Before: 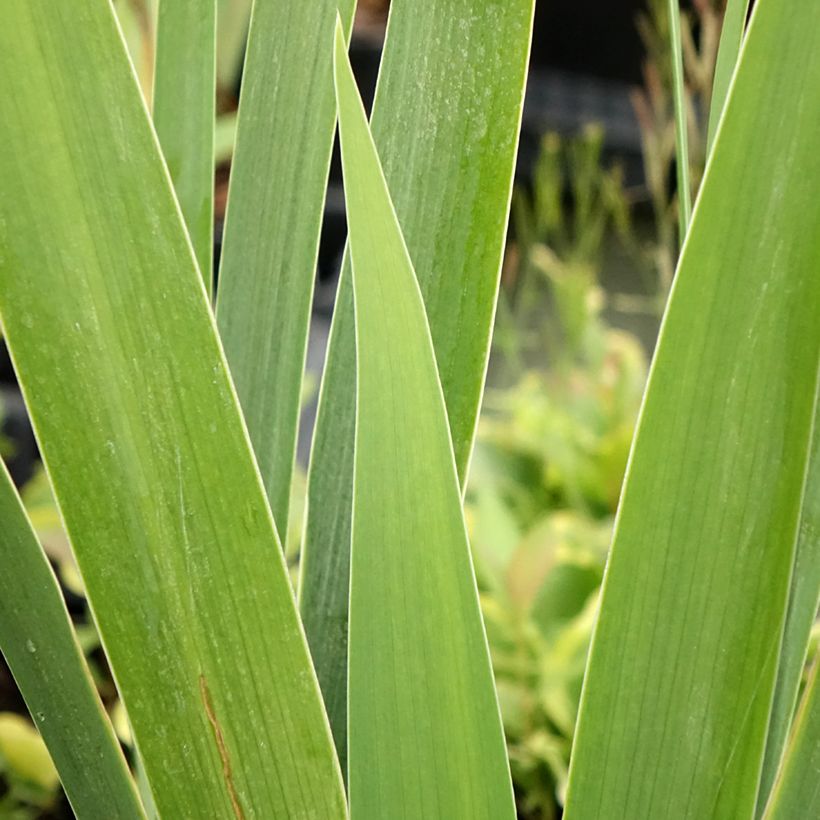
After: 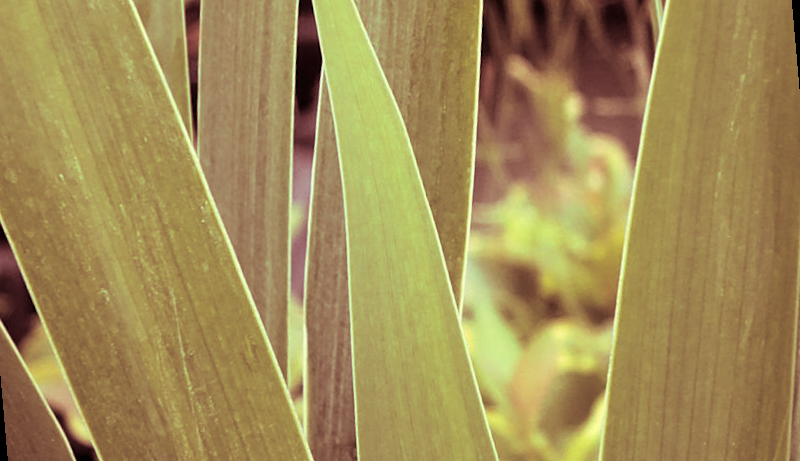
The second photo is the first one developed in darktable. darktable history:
split-toning: highlights › saturation 0, balance -61.83
rotate and perspective: rotation -5°, crop left 0.05, crop right 0.952, crop top 0.11, crop bottom 0.89
crop: top 16.727%, bottom 16.727%
